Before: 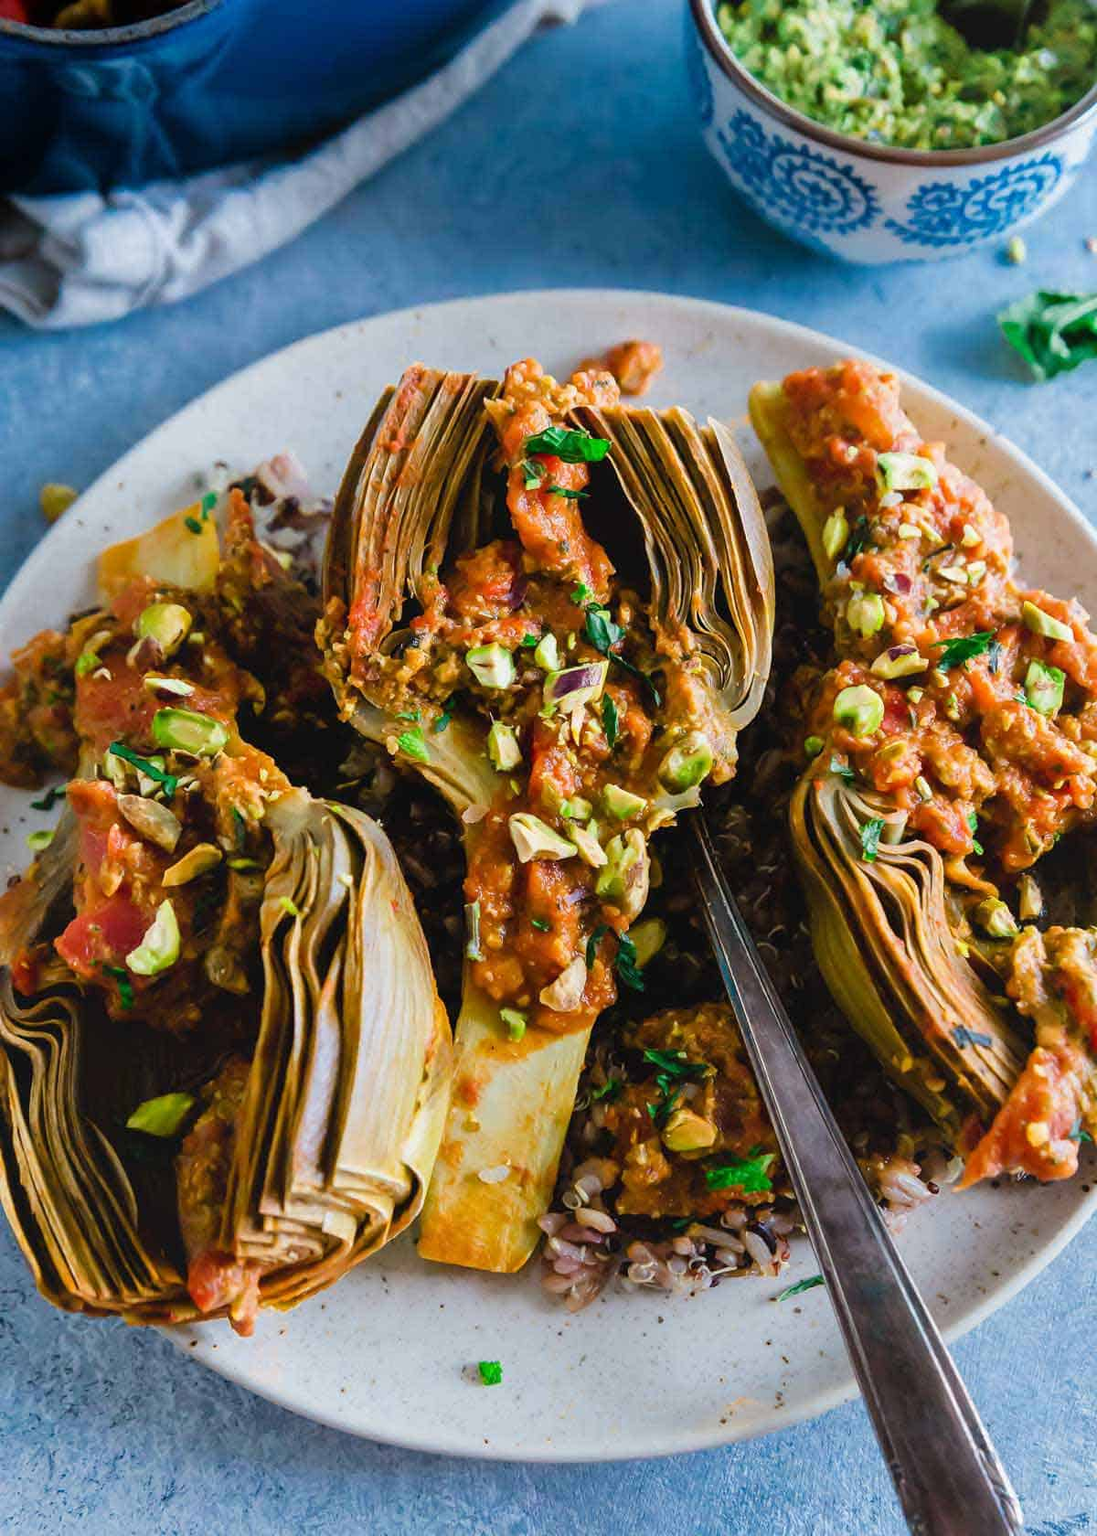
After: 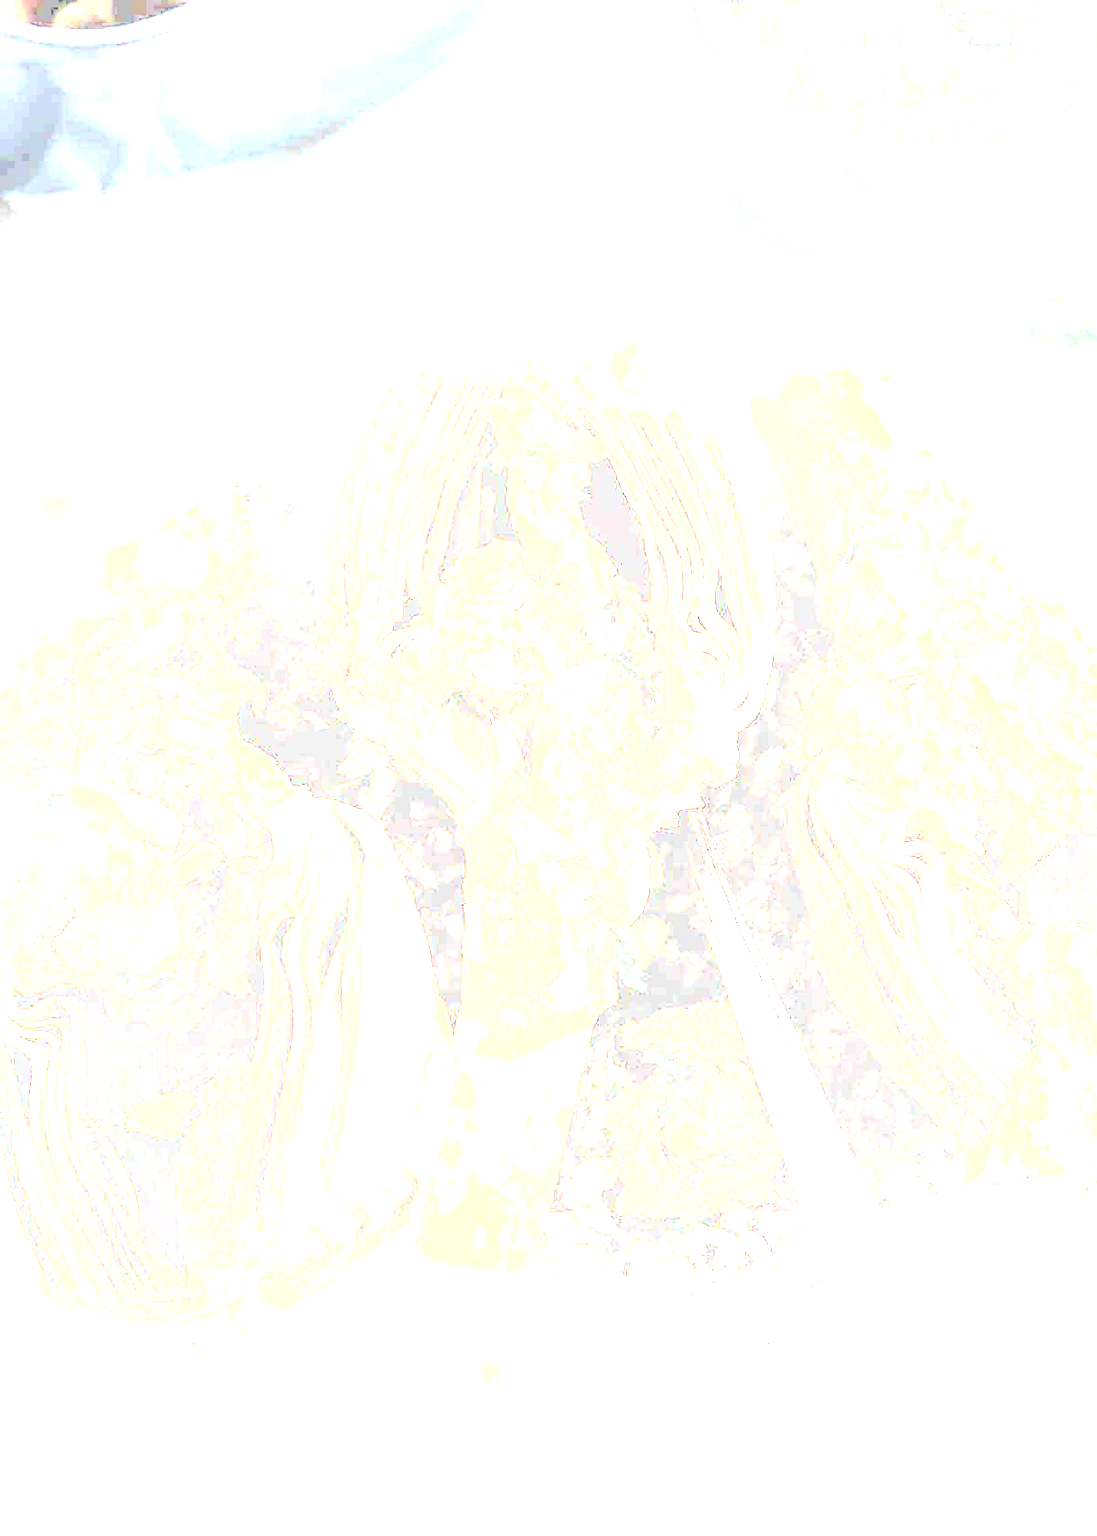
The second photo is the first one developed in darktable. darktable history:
exposure: exposure 7.972 EV, compensate highlight preservation false
contrast brightness saturation: contrast -0.323, brightness 0.733, saturation -0.785
